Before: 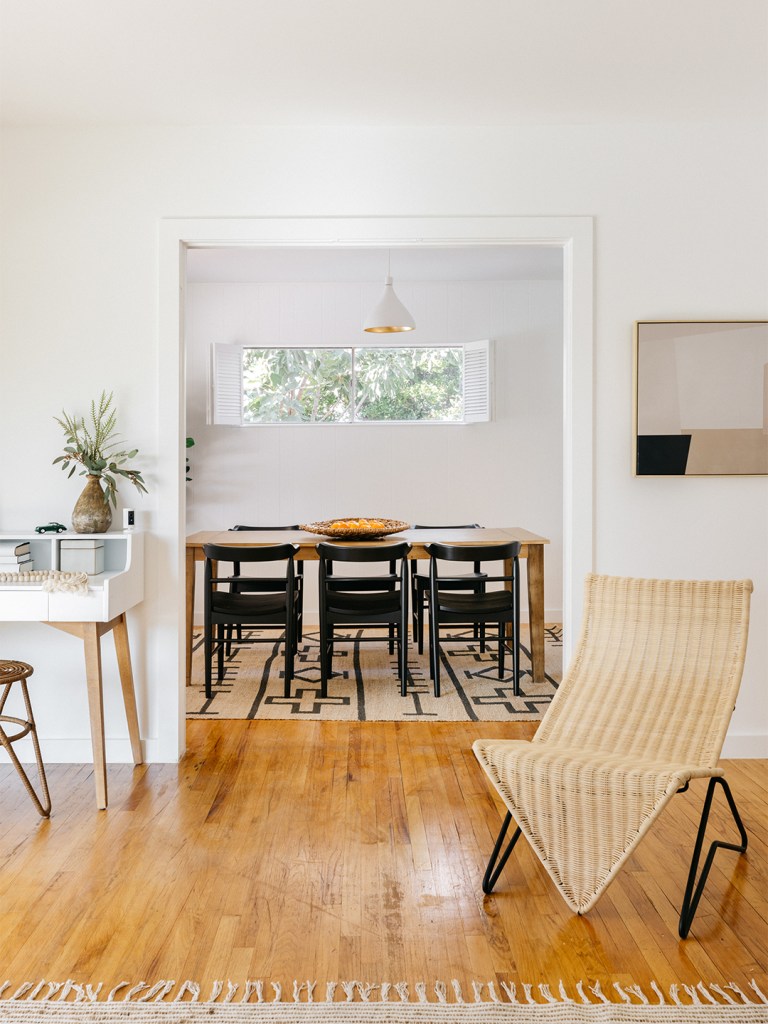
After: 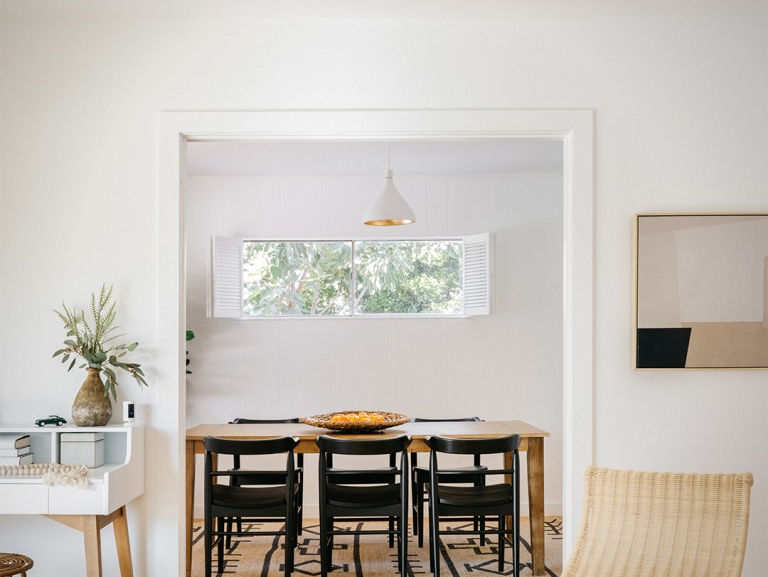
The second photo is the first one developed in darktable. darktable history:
crop and rotate: top 10.504%, bottom 33.077%
vignetting: brightness -0.365, saturation 0.017, unbound false
